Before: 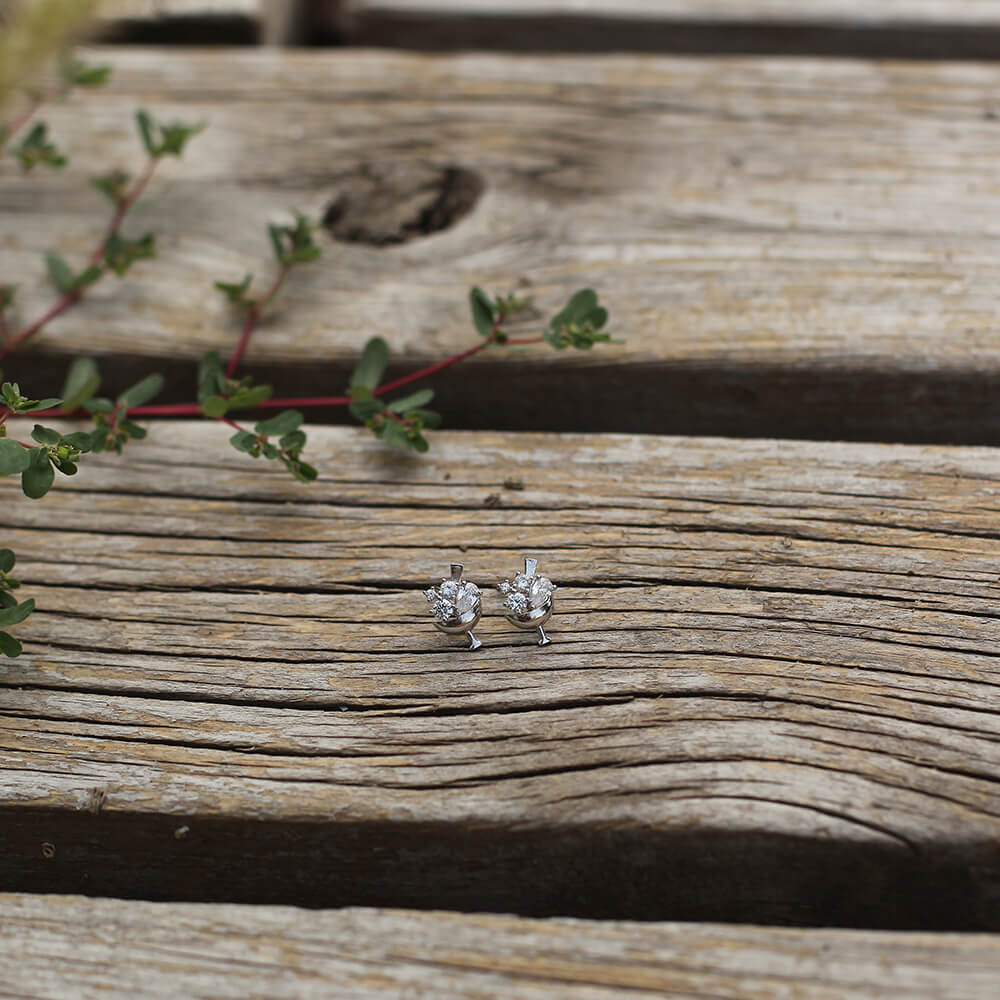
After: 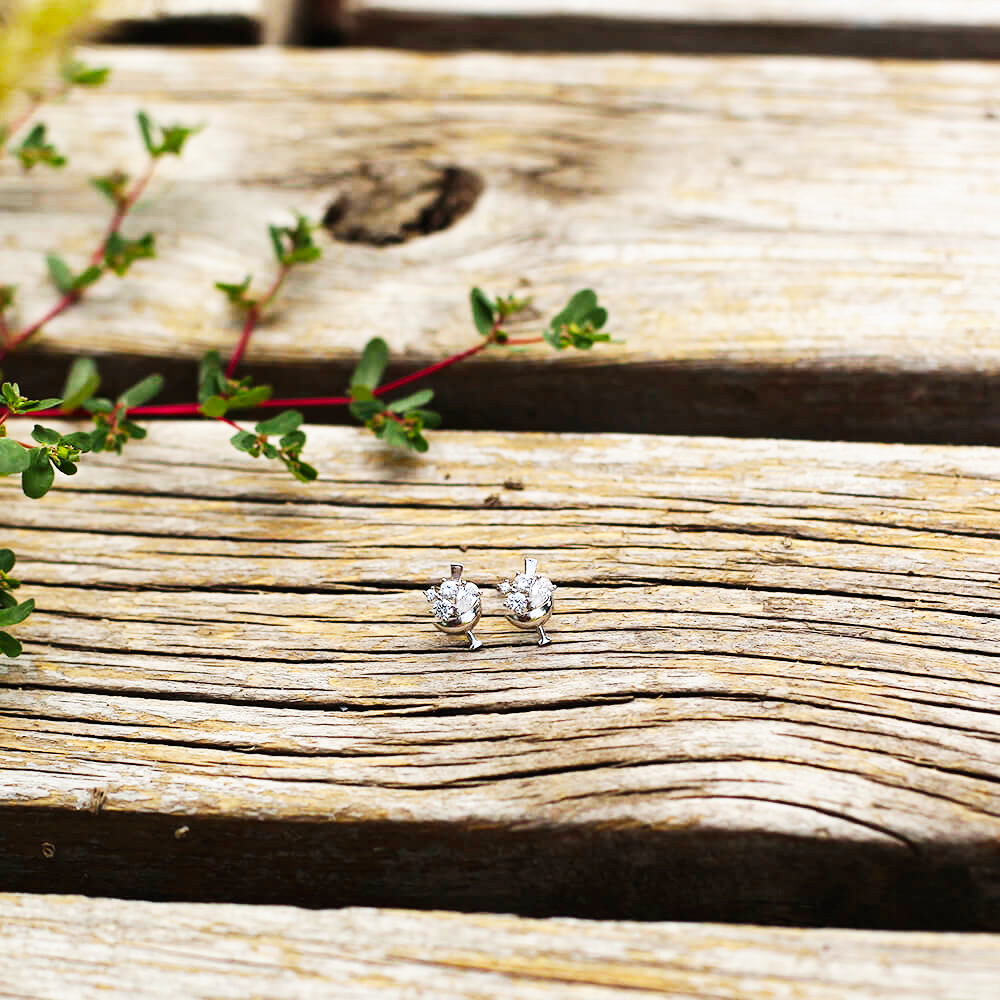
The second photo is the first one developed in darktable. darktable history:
local contrast: mode bilateral grid, contrast 20, coarseness 50, detail 102%, midtone range 0.2
exposure: black level correction 0, compensate exposure bias true, compensate highlight preservation false
base curve: curves: ch0 [(0, 0) (0.007, 0.004) (0.027, 0.03) (0.046, 0.07) (0.207, 0.54) (0.442, 0.872) (0.673, 0.972) (1, 1)], preserve colors none
color balance rgb: perceptual saturation grading › global saturation 20%, global vibrance 20%
